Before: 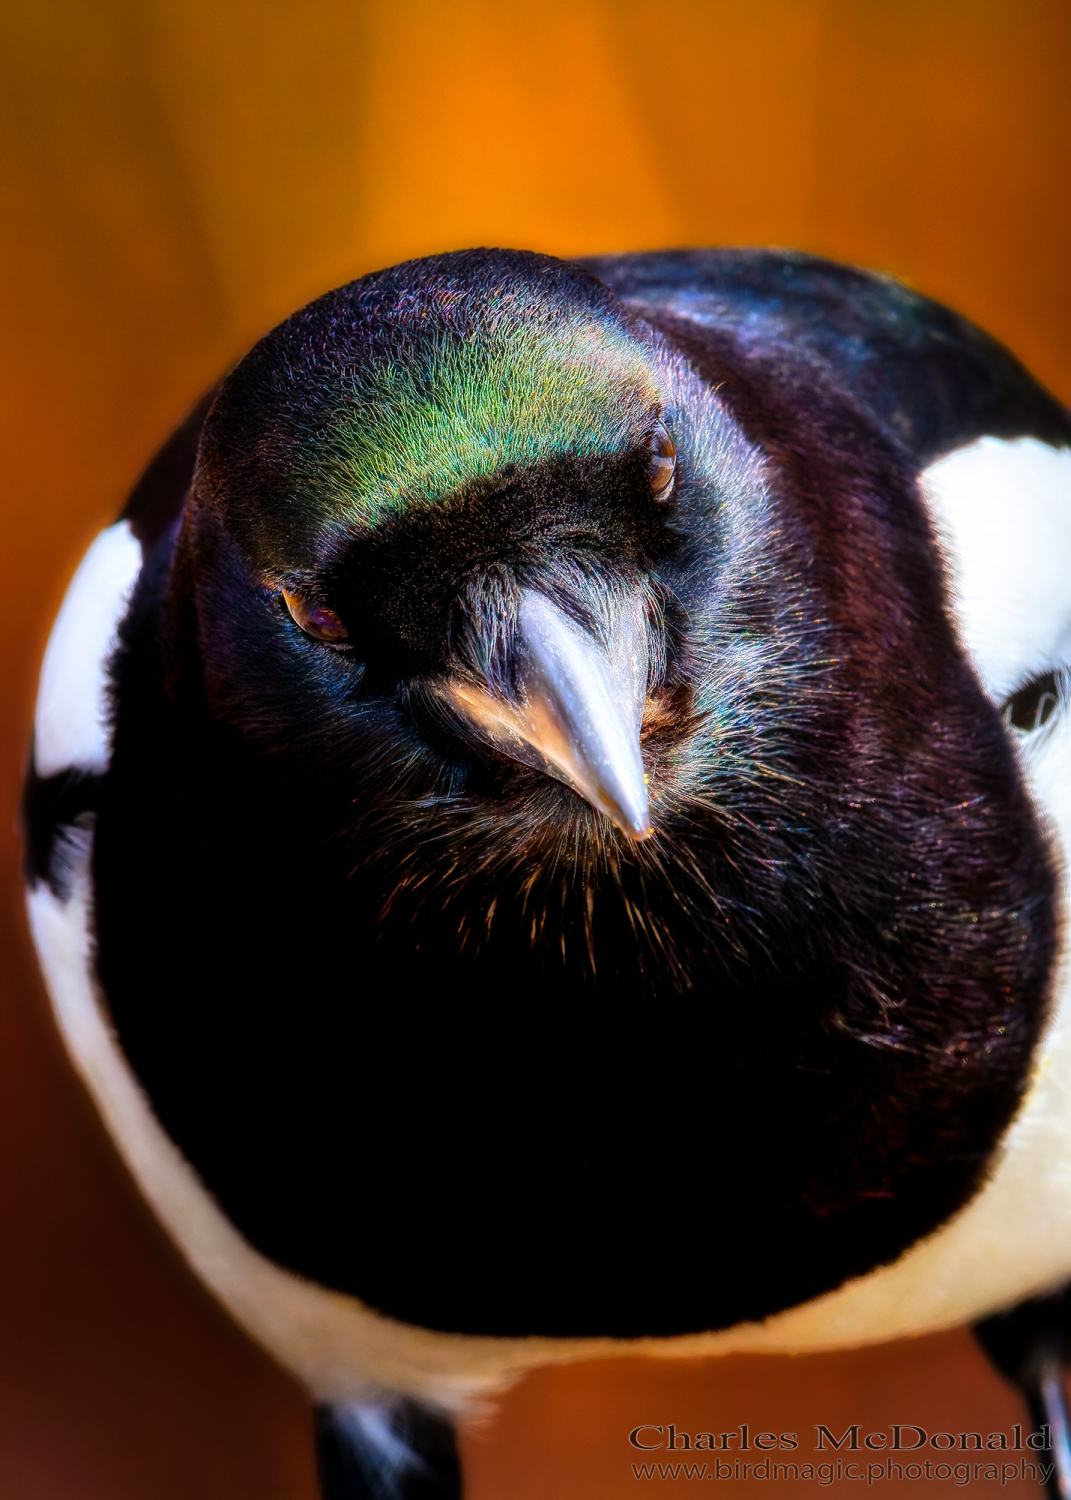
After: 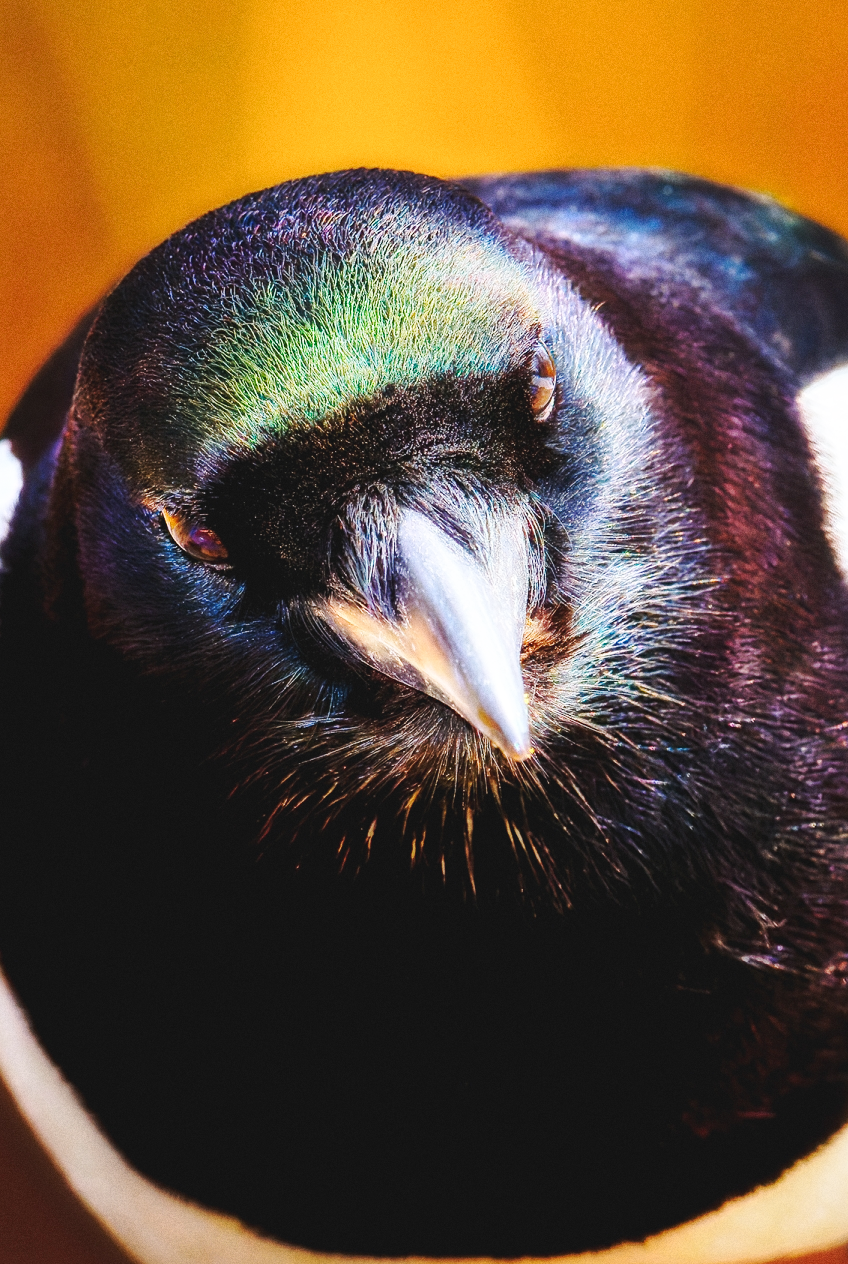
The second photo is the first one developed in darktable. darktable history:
sharpen: amount 0.2
crop: left 11.225%, top 5.381%, right 9.565%, bottom 10.314%
tone equalizer: on, module defaults
grain: on, module defaults
base curve: curves: ch0 [(0, 0.007) (0.028, 0.063) (0.121, 0.311) (0.46, 0.743) (0.859, 0.957) (1, 1)], preserve colors none
